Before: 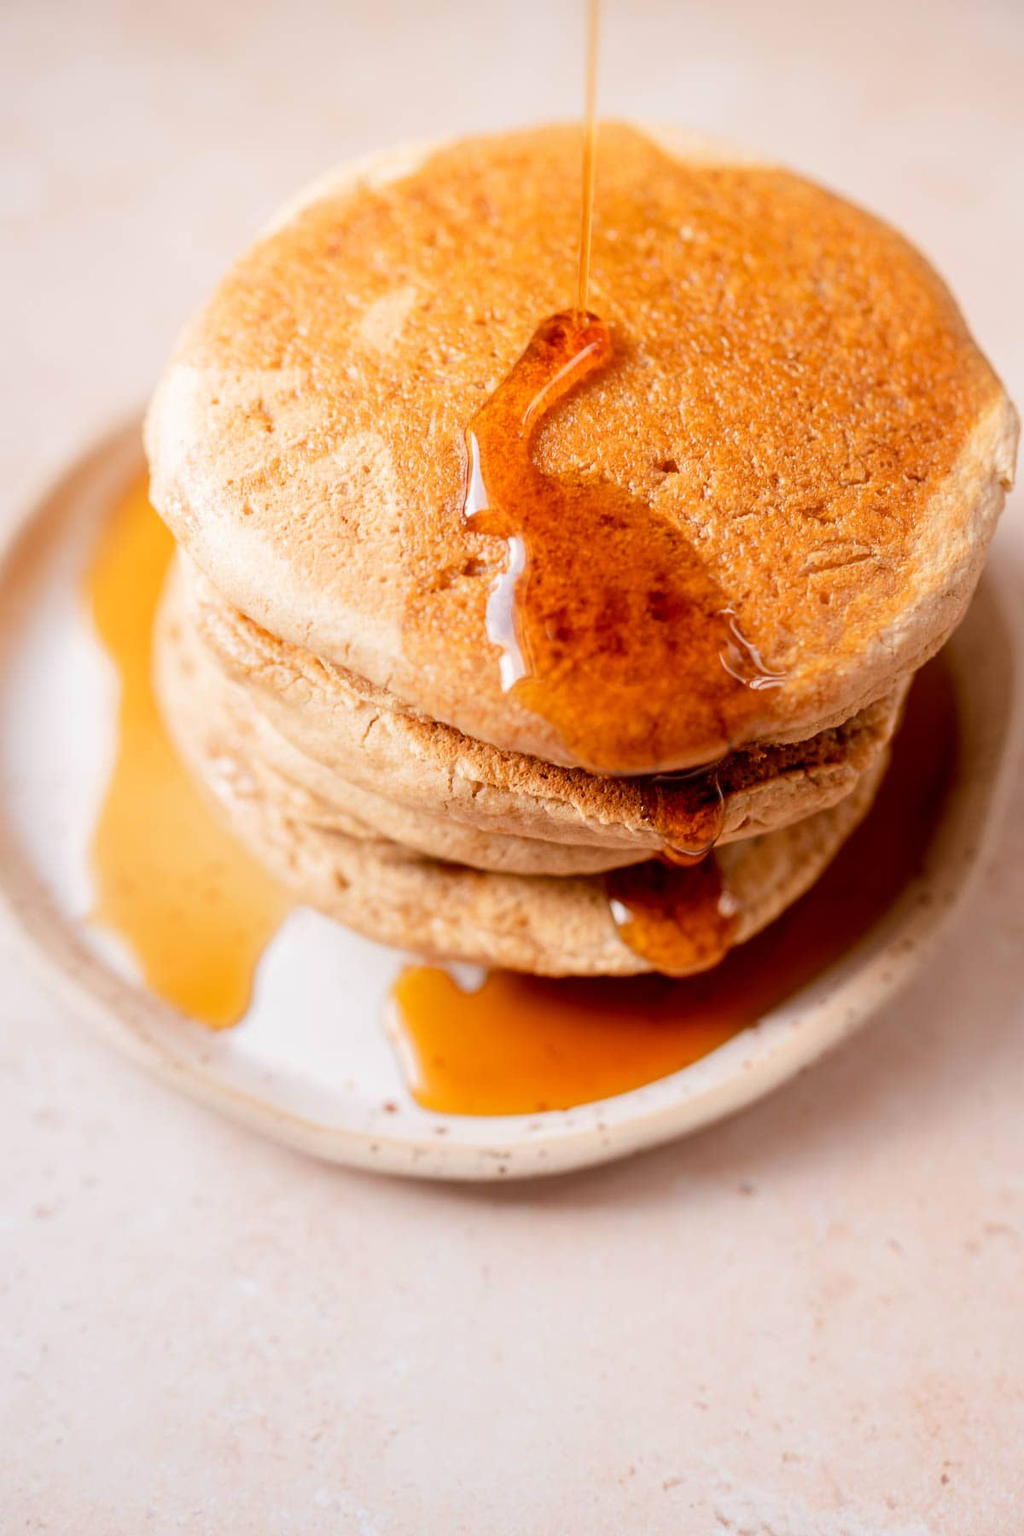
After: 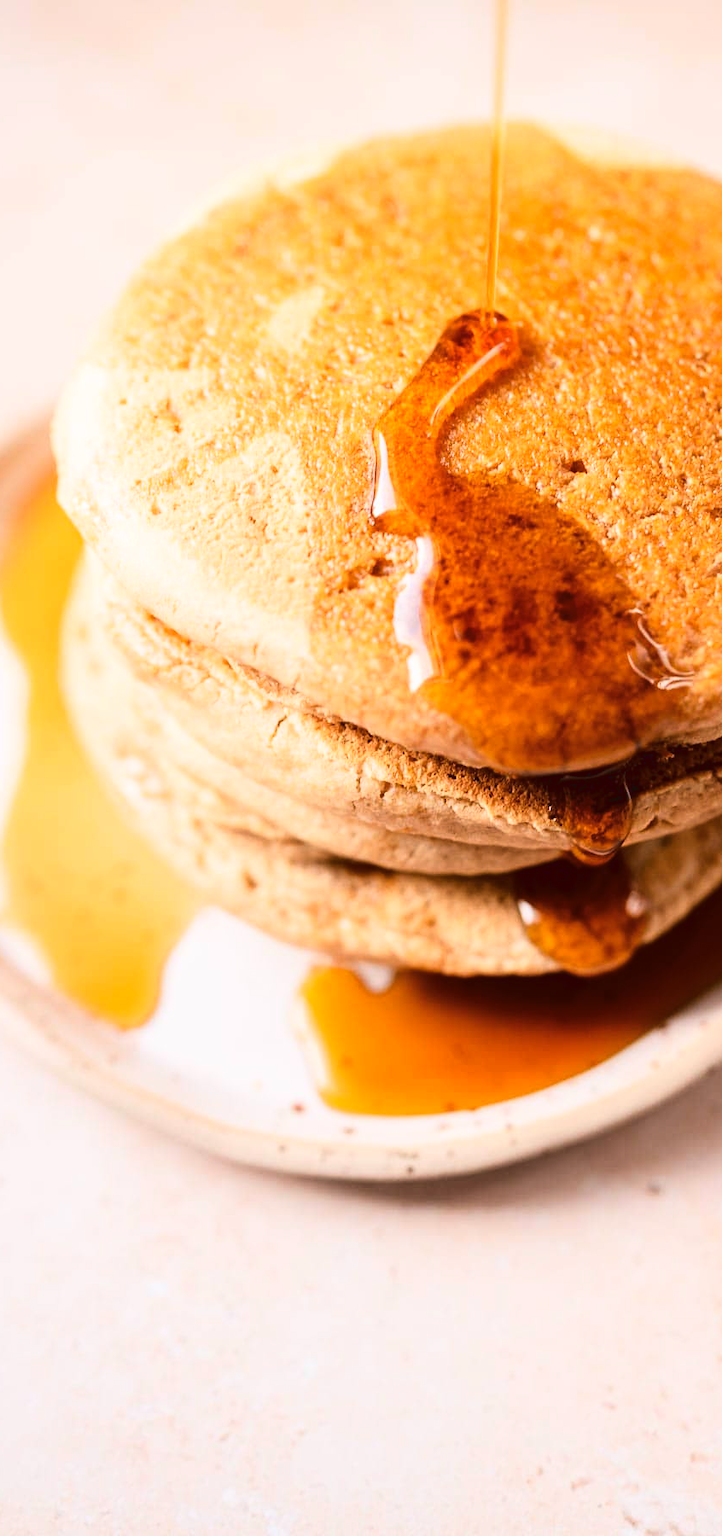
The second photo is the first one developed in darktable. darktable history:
crop and rotate: left 9.077%, right 20.271%
tone curve: curves: ch0 [(0, 0) (0.003, 0.047) (0.011, 0.047) (0.025, 0.049) (0.044, 0.051) (0.069, 0.055) (0.1, 0.066) (0.136, 0.089) (0.177, 0.12) (0.224, 0.155) (0.277, 0.205) (0.335, 0.281) (0.399, 0.37) (0.468, 0.47) (0.543, 0.574) (0.623, 0.687) (0.709, 0.801) (0.801, 0.89) (0.898, 0.963) (1, 1)], color space Lab, linked channels, preserve colors none
